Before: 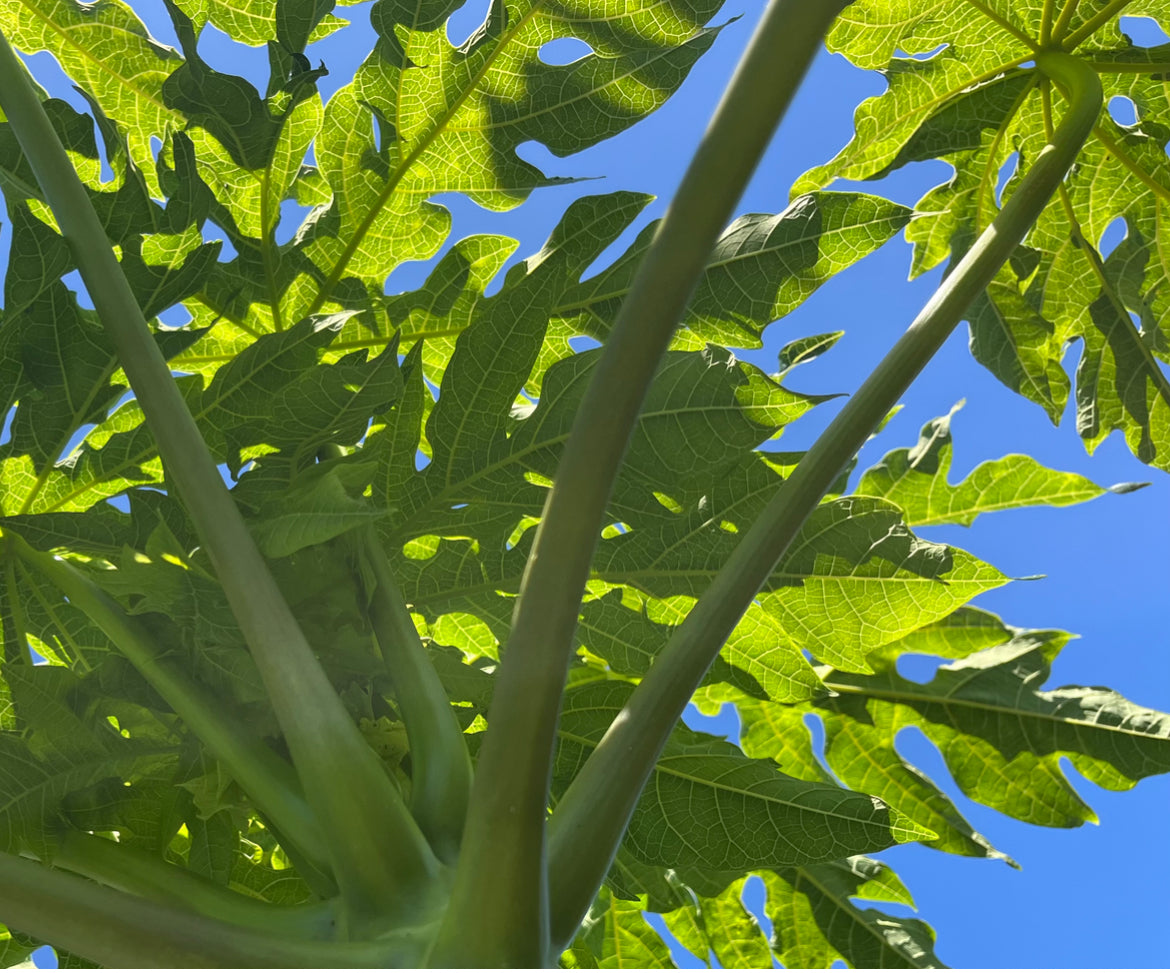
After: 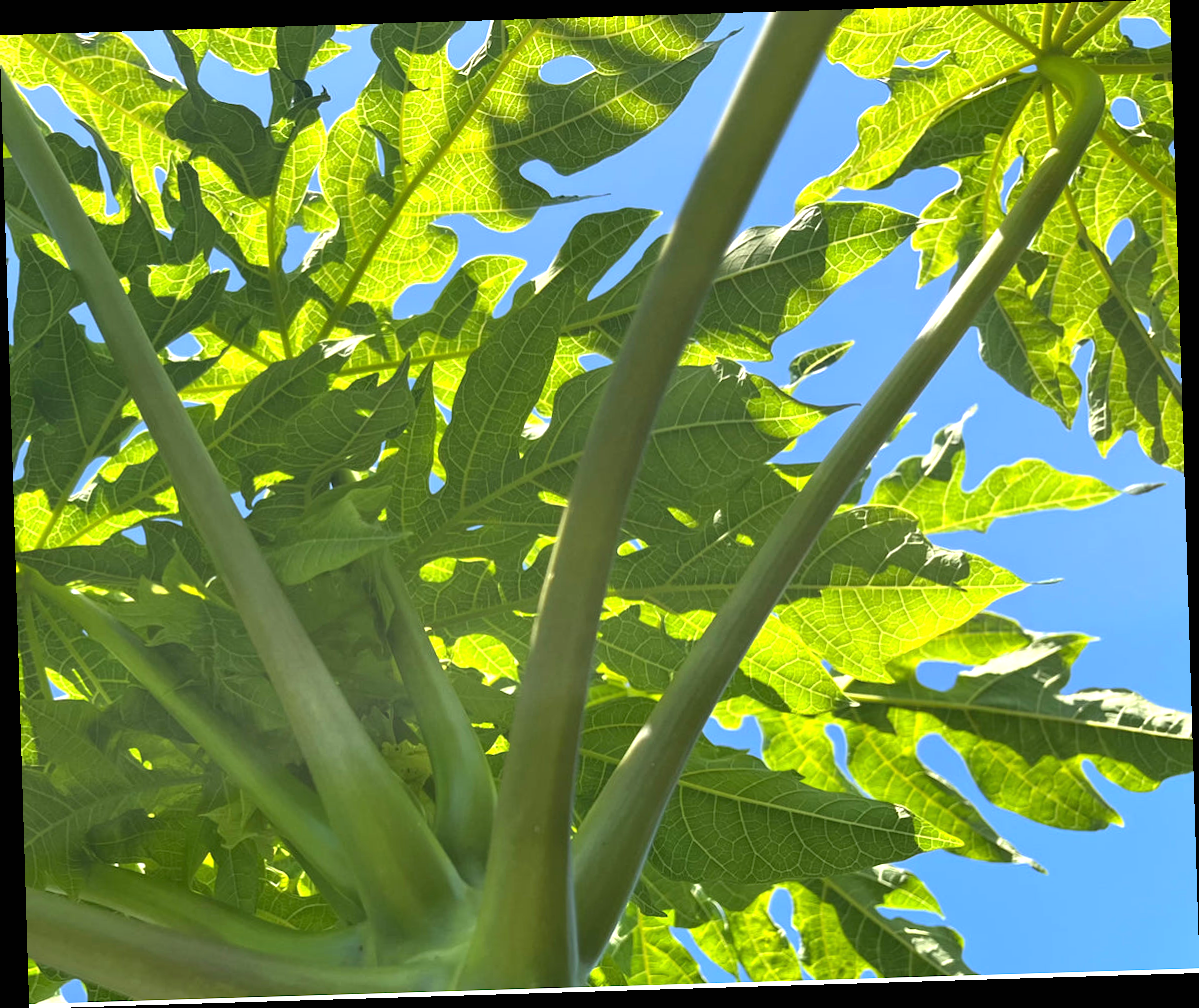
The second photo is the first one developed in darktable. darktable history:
rotate and perspective: rotation -1.75°, automatic cropping off
exposure: black level correction 0, exposure 0.7 EV, compensate exposure bias true, compensate highlight preservation false
